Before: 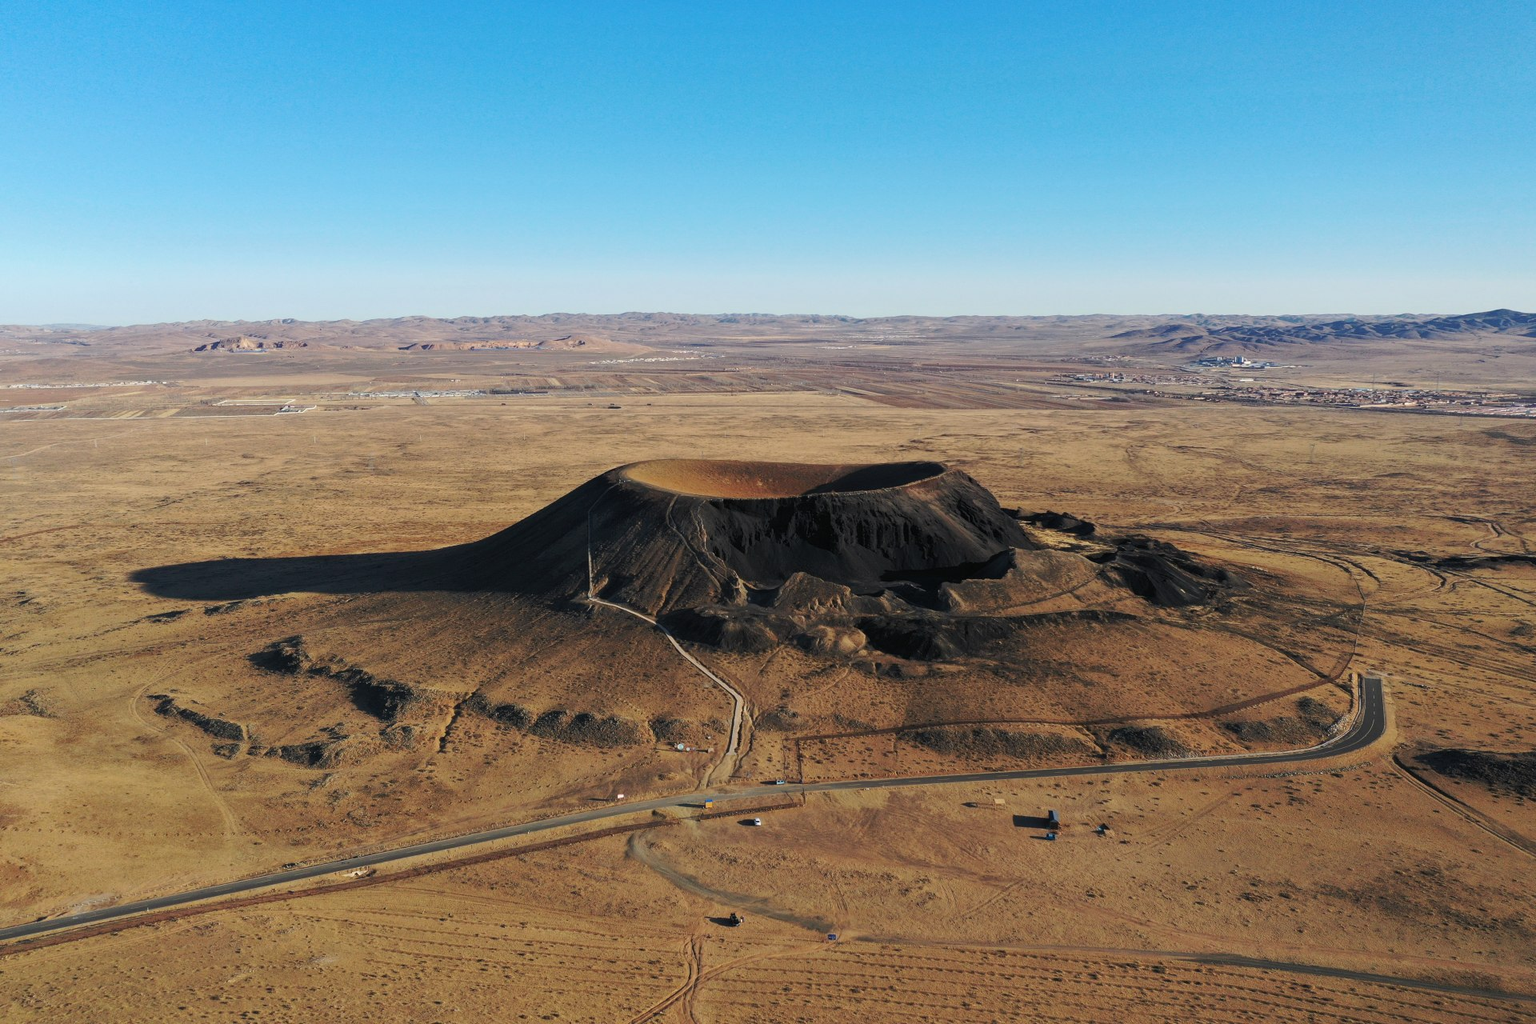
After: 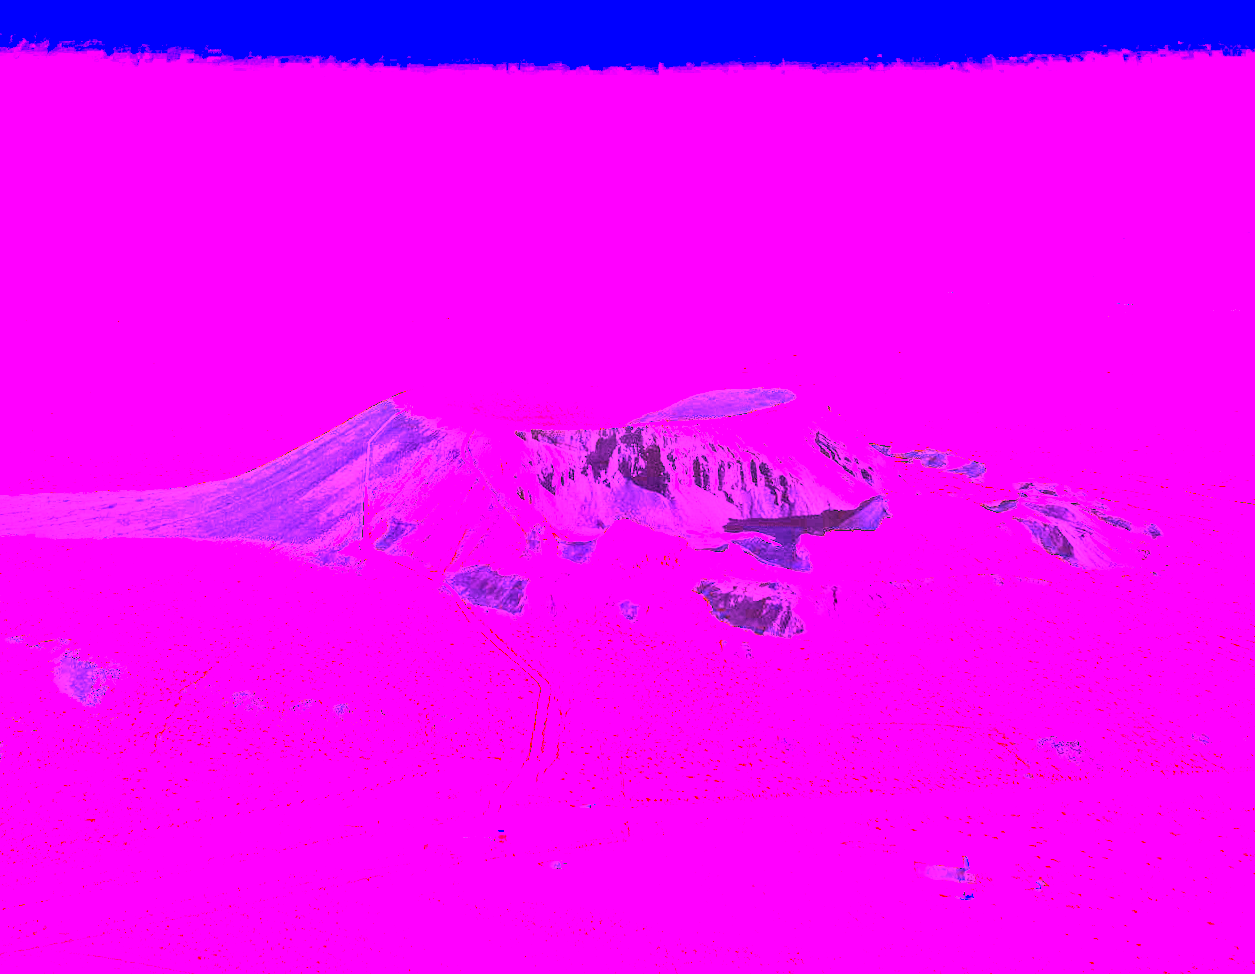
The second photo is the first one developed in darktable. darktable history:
exposure: black level correction 0.002, compensate highlight preservation false
crop and rotate: left 10.77%, top 5.1%, right 10.41%, bottom 16.76%
local contrast: on, module defaults
contrast brightness saturation: contrast 0.2, brightness 0.16, saturation 0.22
white balance: red 8, blue 8
rotate and perspective: rotation 0.72°, lens shift (vertical) -0.352, lens shift (horizontal) -0.051, crop left 0.152, crop right 0.859, crop top 0.019, crop bottom 0.964
